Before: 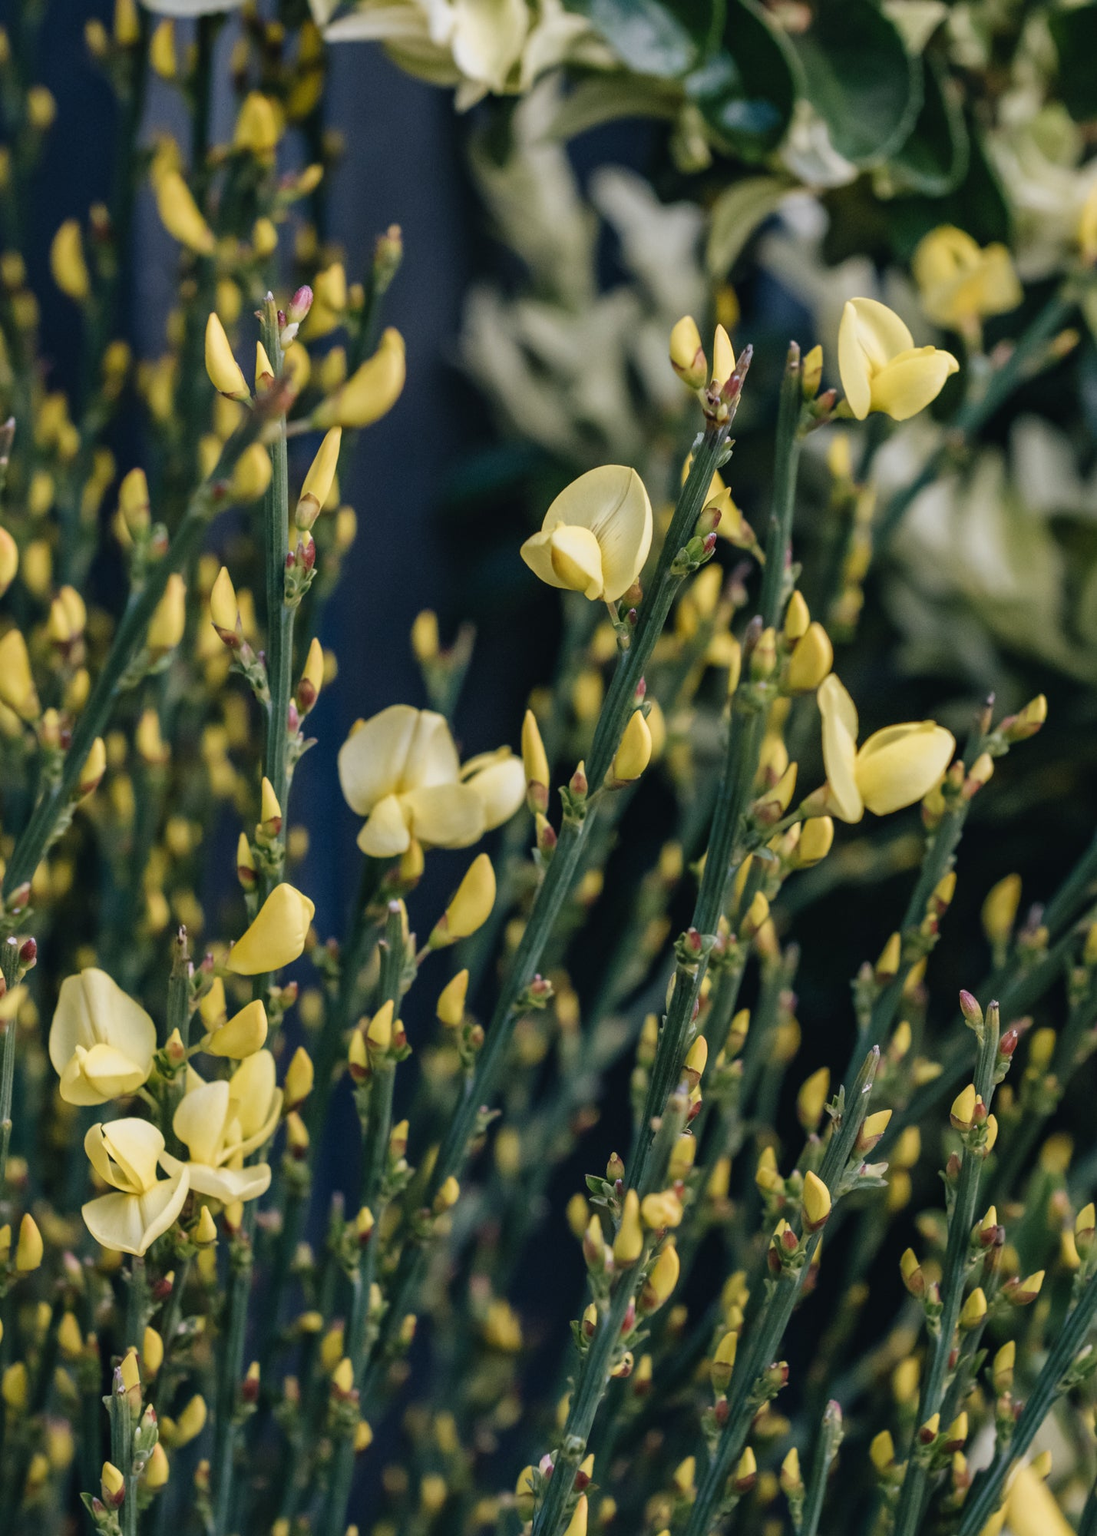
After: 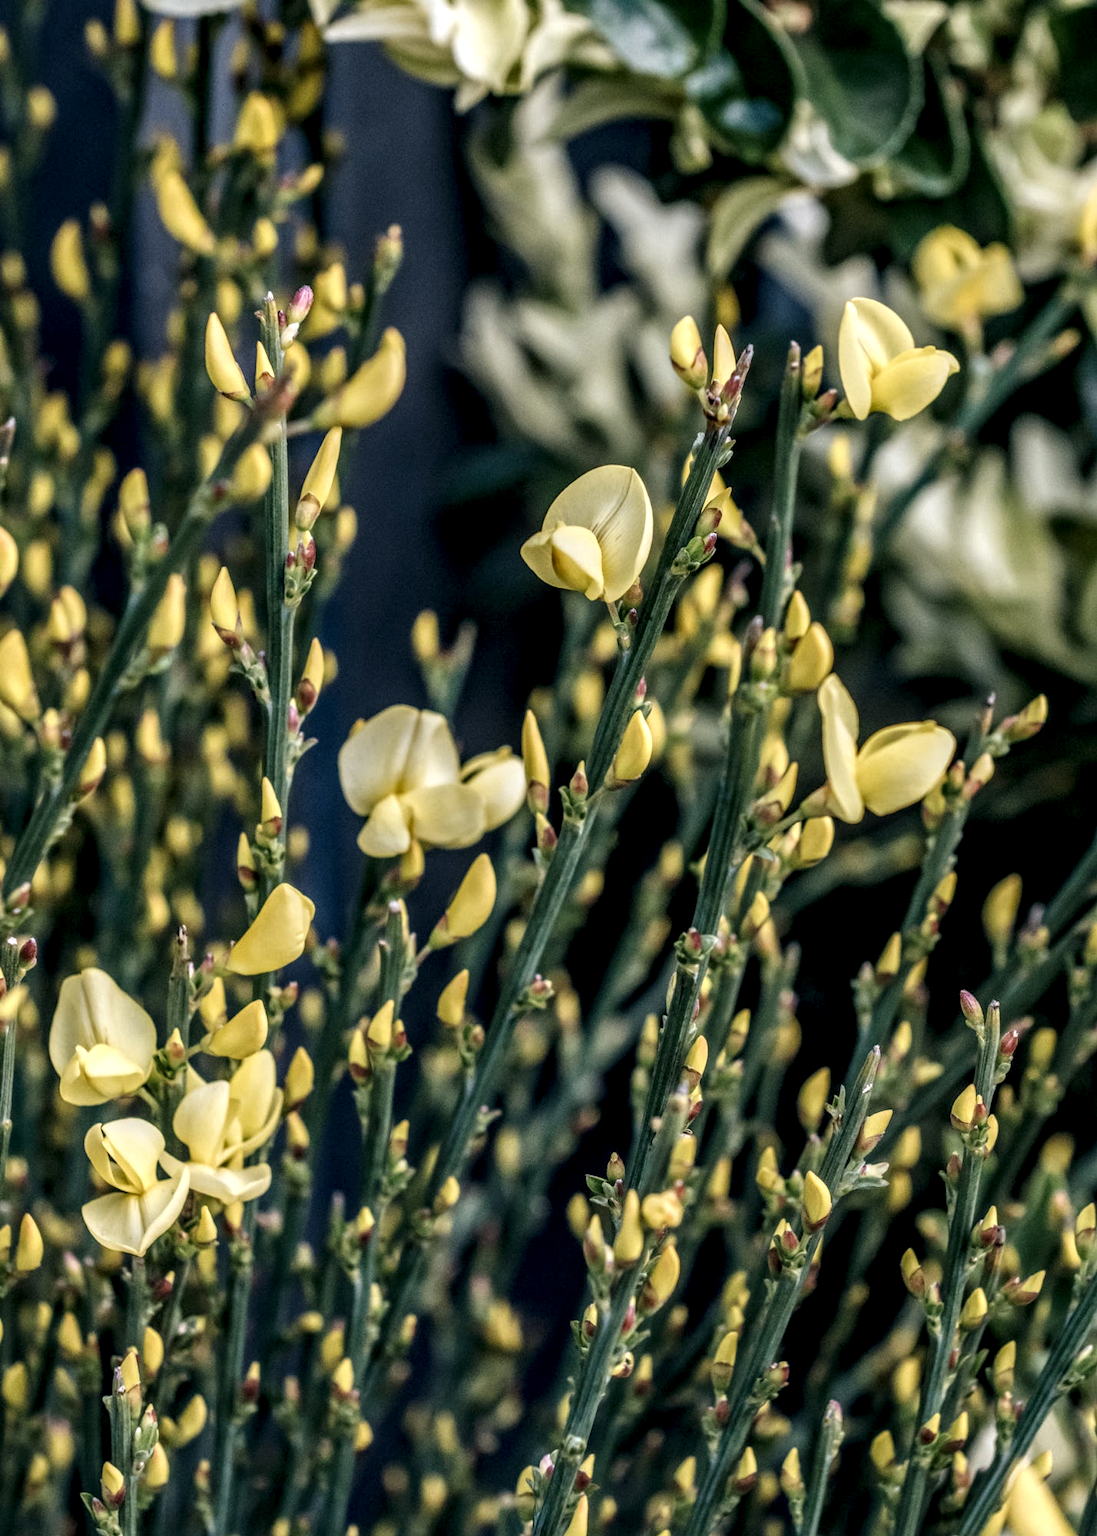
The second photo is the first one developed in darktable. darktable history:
local contrast: highlights 2%, shadows 3%, detail 182%
